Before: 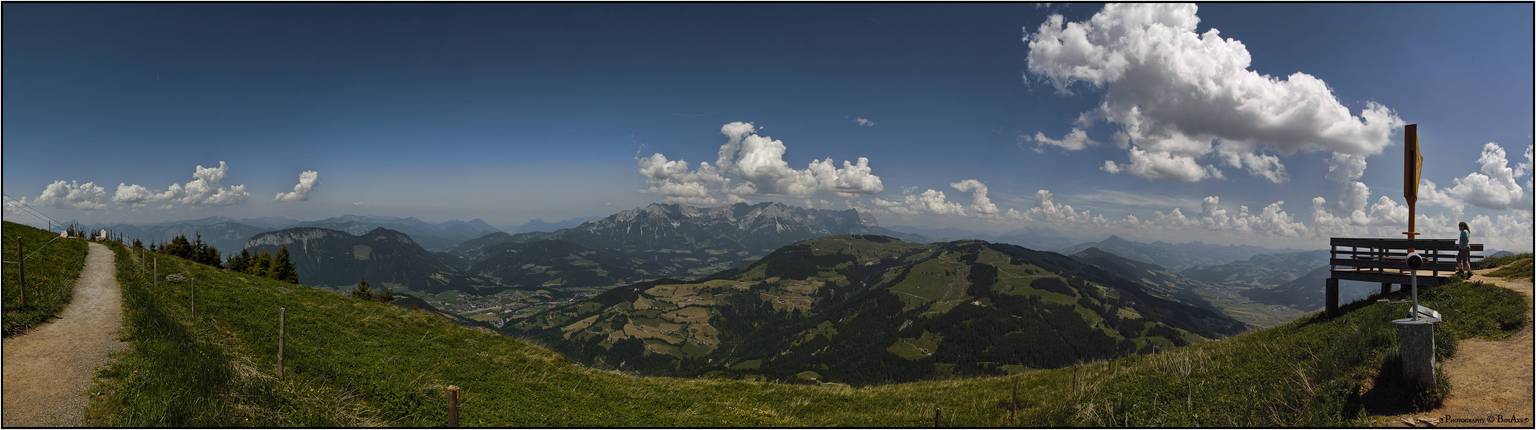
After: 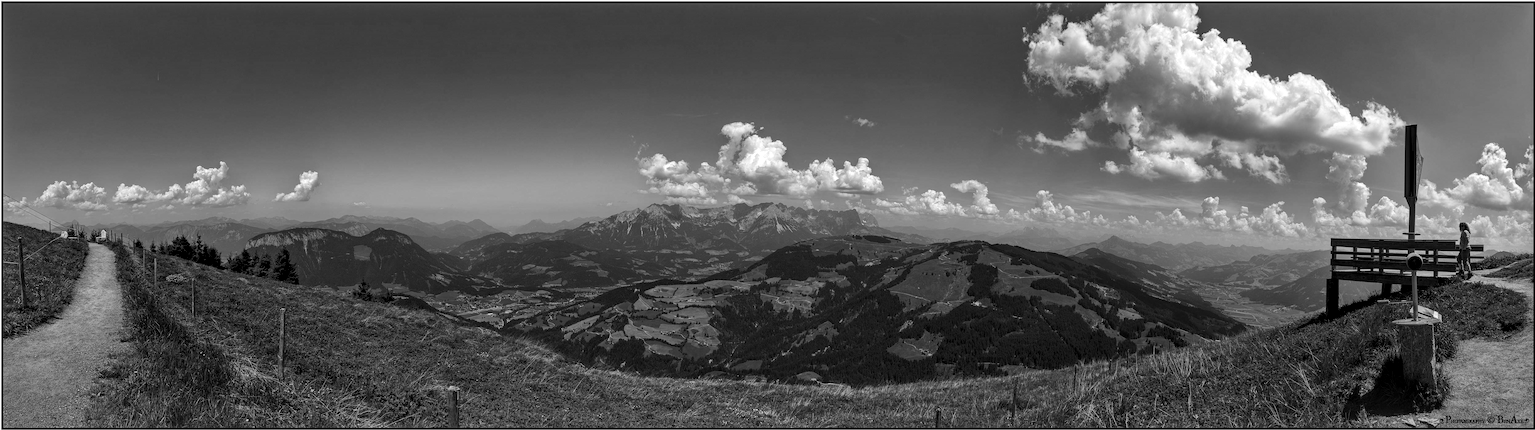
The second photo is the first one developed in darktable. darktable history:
local contrast: detail 150%
monochrome: on, module defaults
